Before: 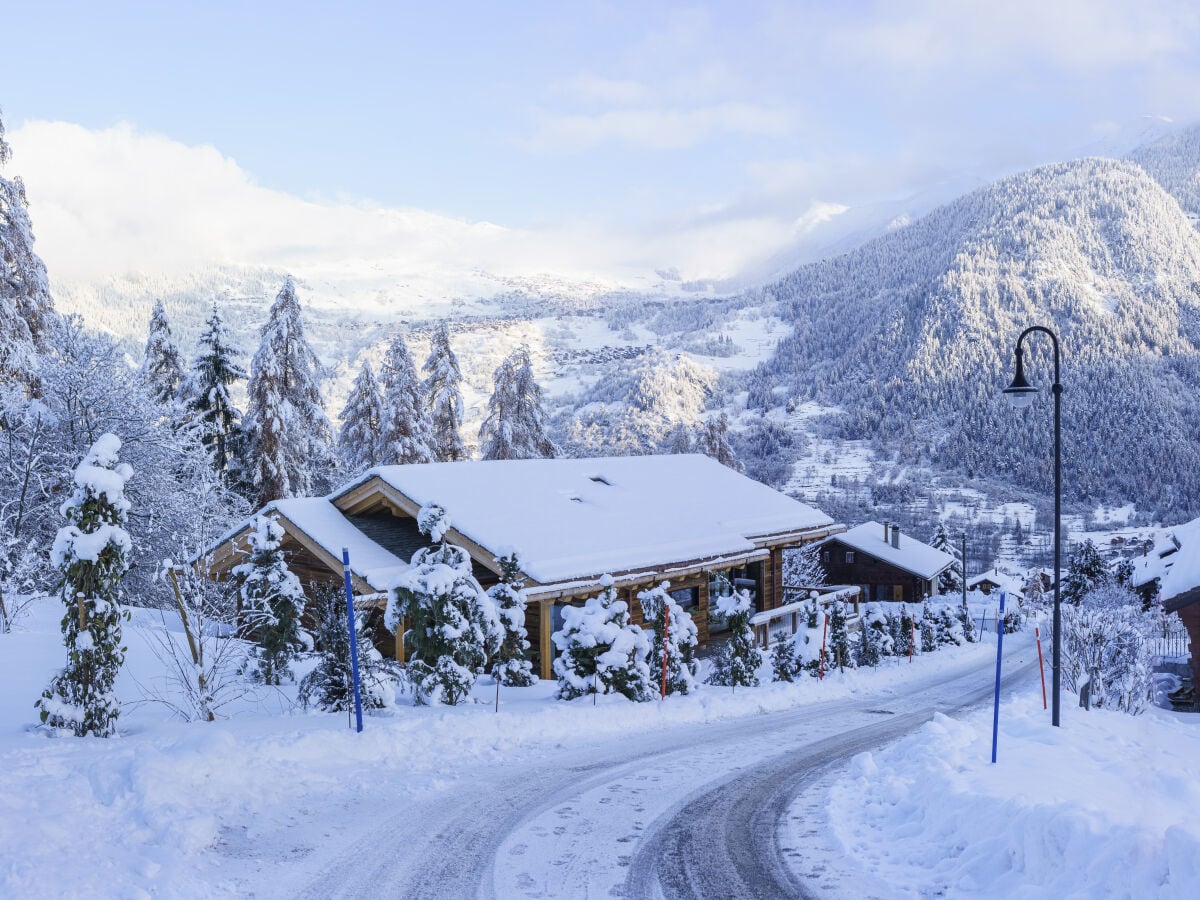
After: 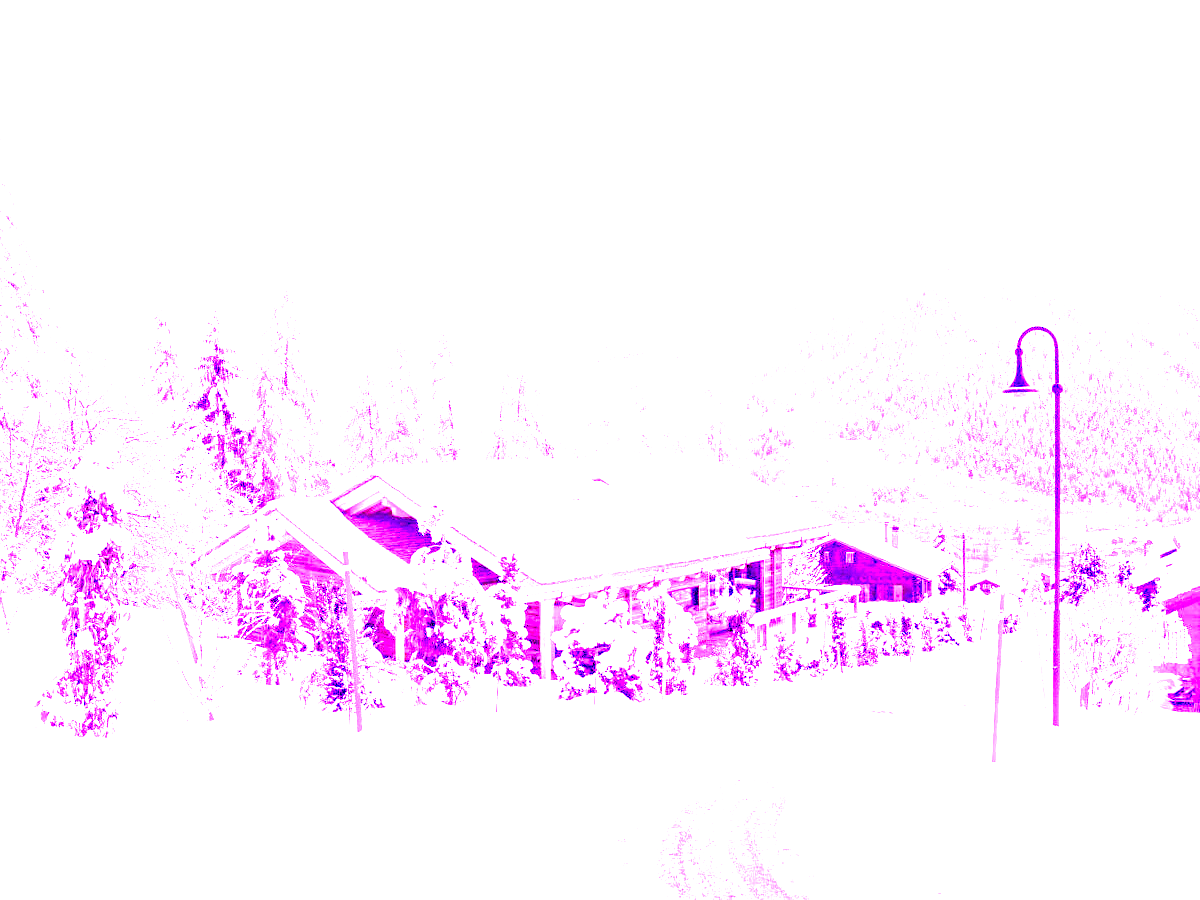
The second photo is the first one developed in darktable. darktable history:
velvia: on, module defaults
exposure: black level correction 0.056, exposure -0.039 EV, compensate highlight preservation false
white balance: red 8, blue 8
